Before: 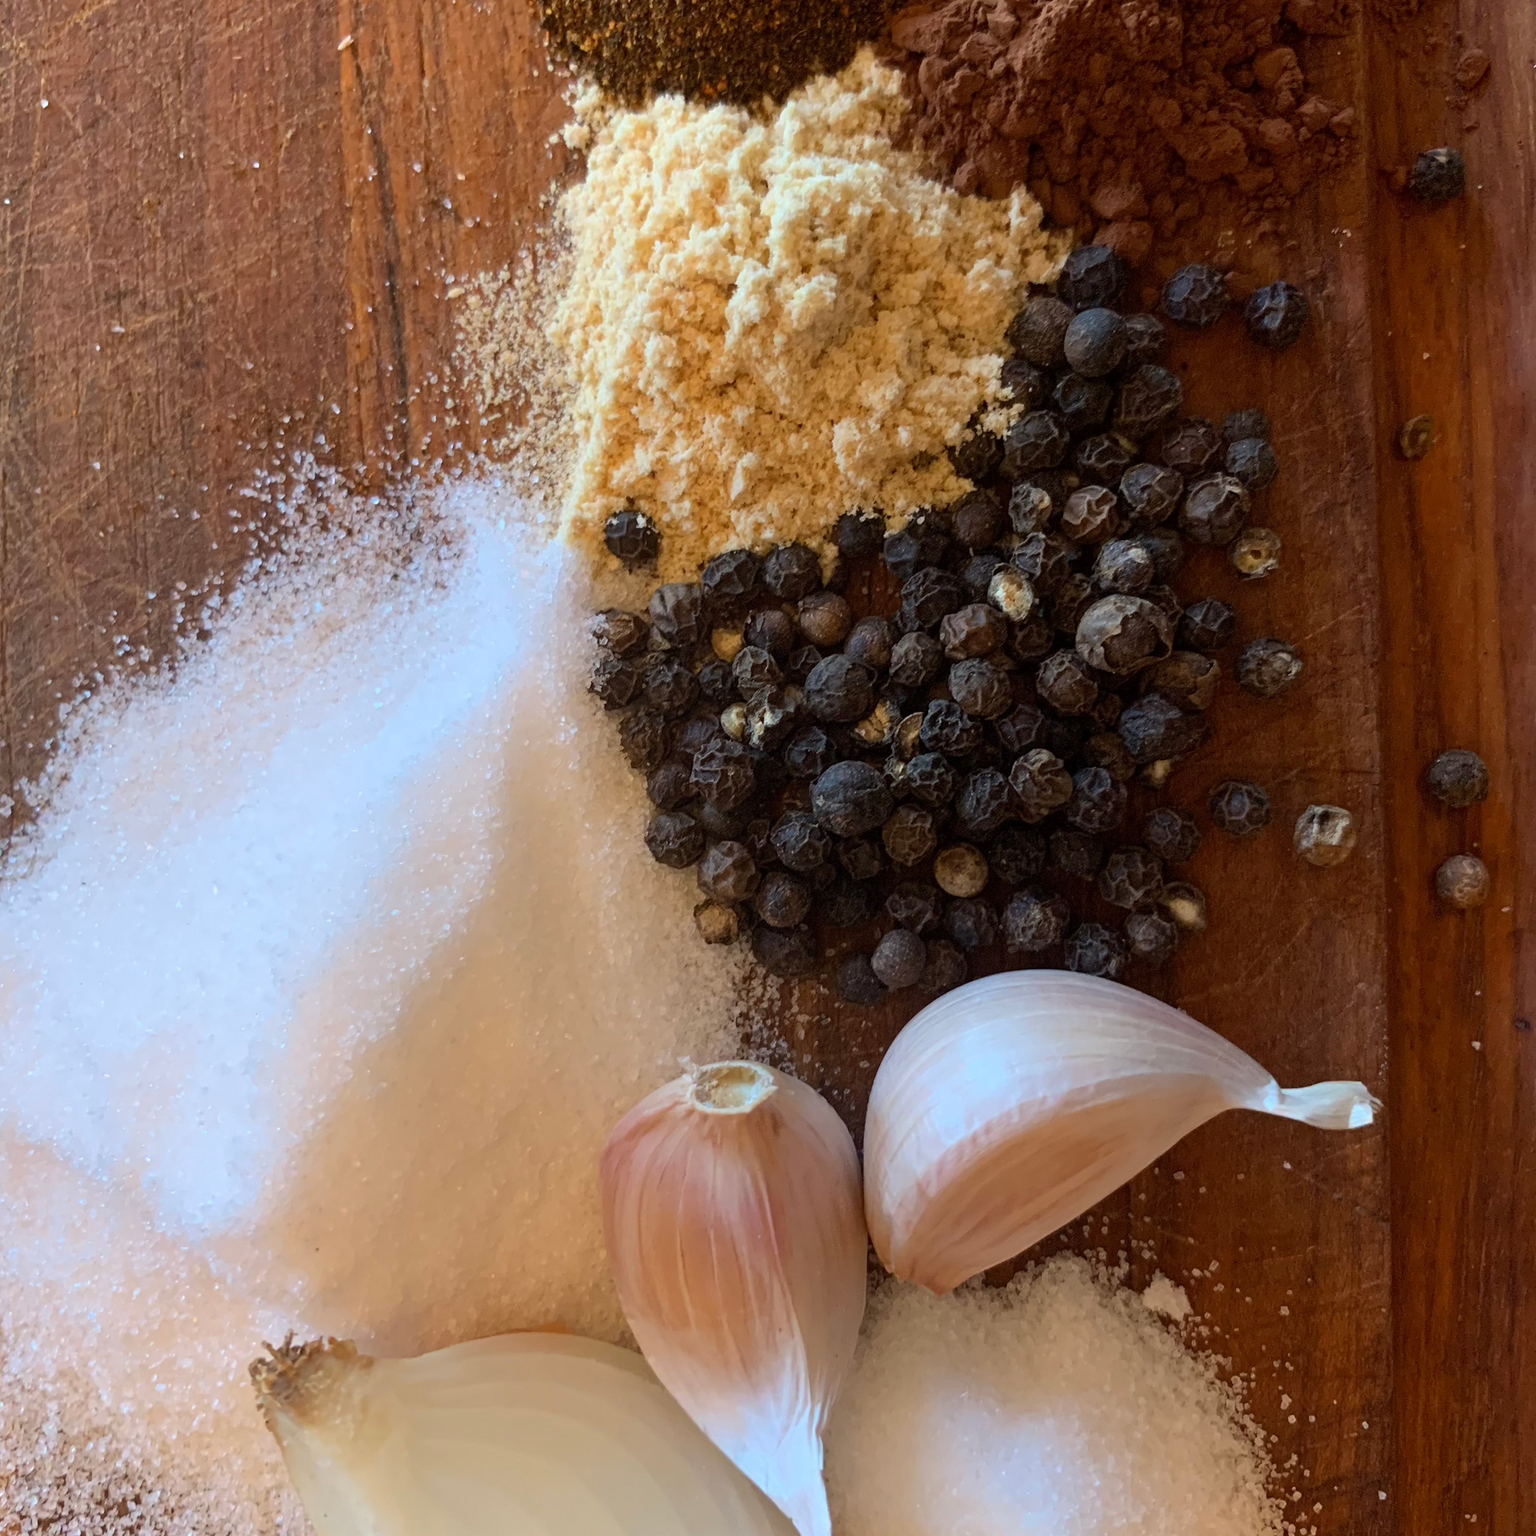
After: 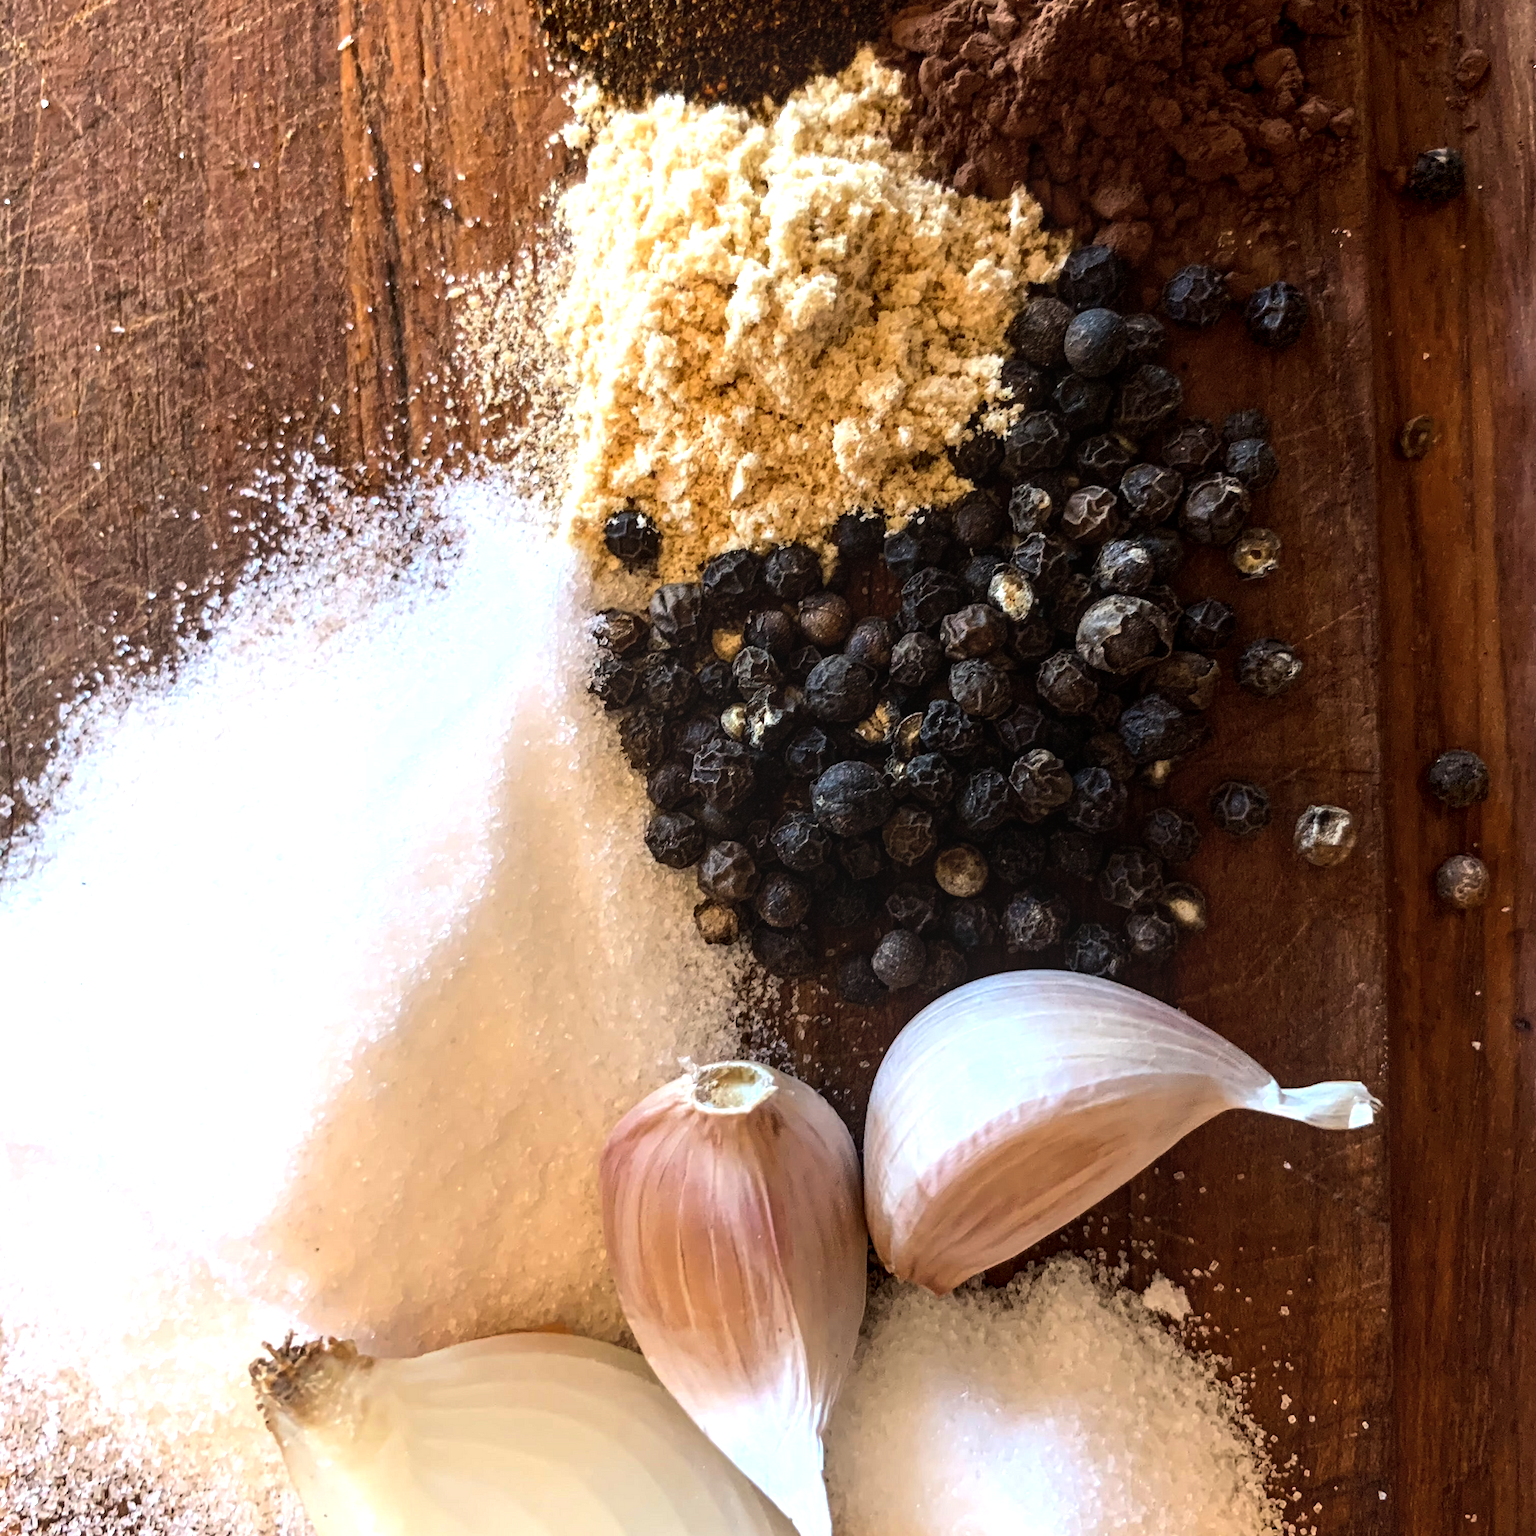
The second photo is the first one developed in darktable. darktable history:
local contrast: on, module defaults
tone equalizer: -8 EV -1.08 EV, -7 EV -1.01 EV, -6 EV -0.867 EV, -5 EV -0.578 EV, -3 EV 0.578 EV, -2 EV 0.867 EV, -1 EV 1.01 EV, +0 EV 1.08 EV, edges refinement/feathering 500, mask exposure compensation -1.57 EV, preserve details no
